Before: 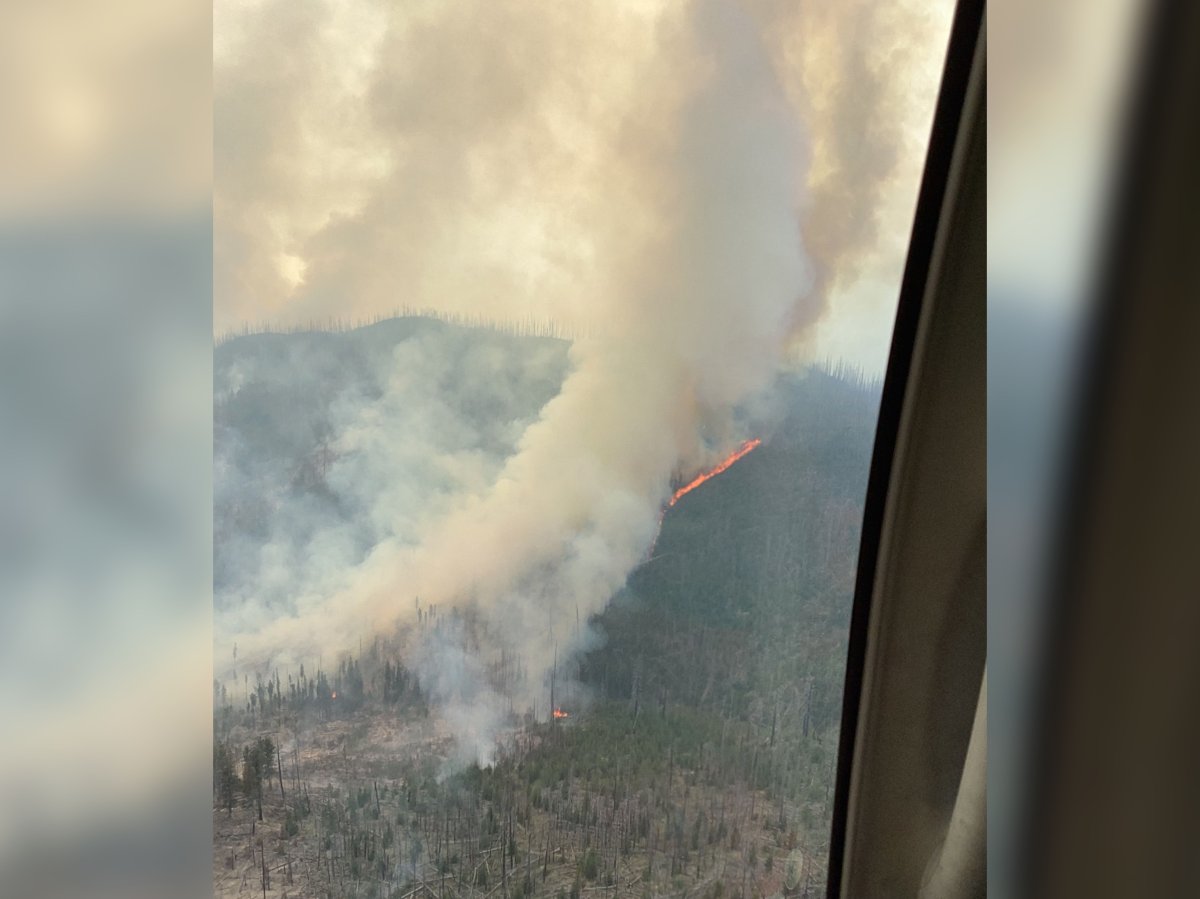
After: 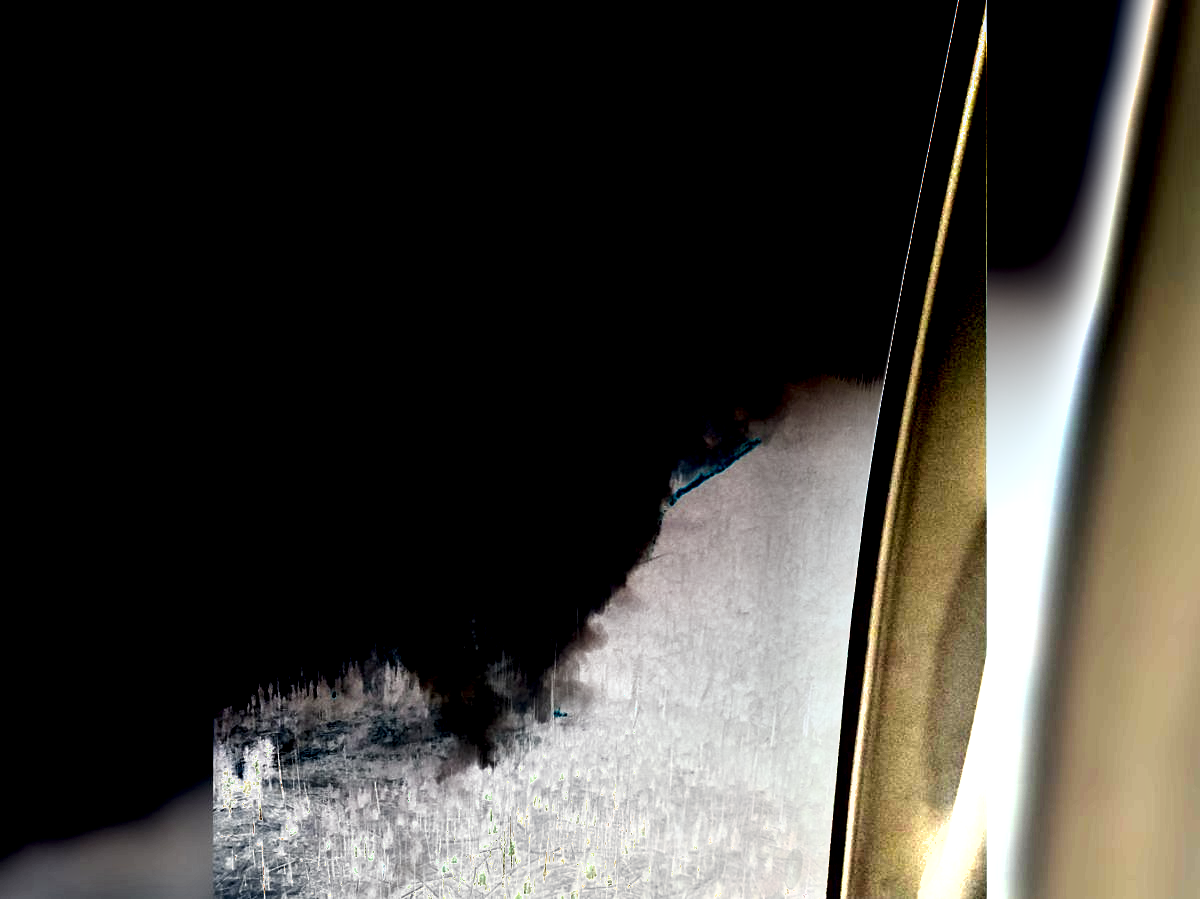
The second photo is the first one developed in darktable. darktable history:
exposure: black level correction 0, exposure 4 EV, compensate exposure bias true, compensate highlight preservation false
shadows and highlights: shadows 60, soften with gaussian
